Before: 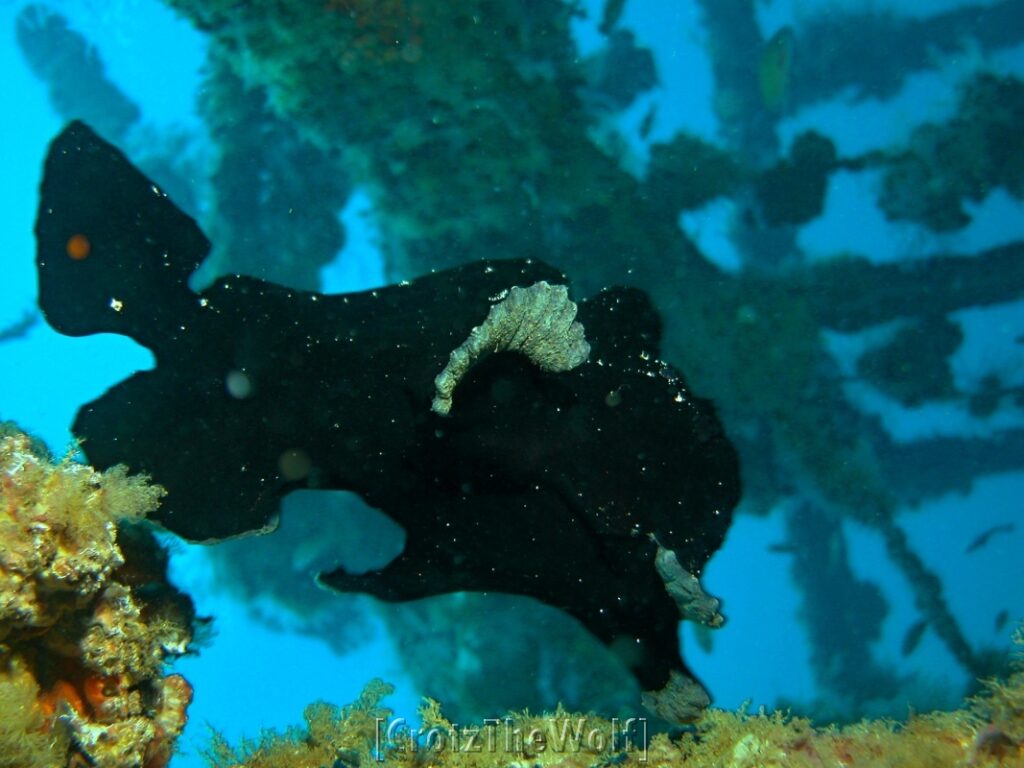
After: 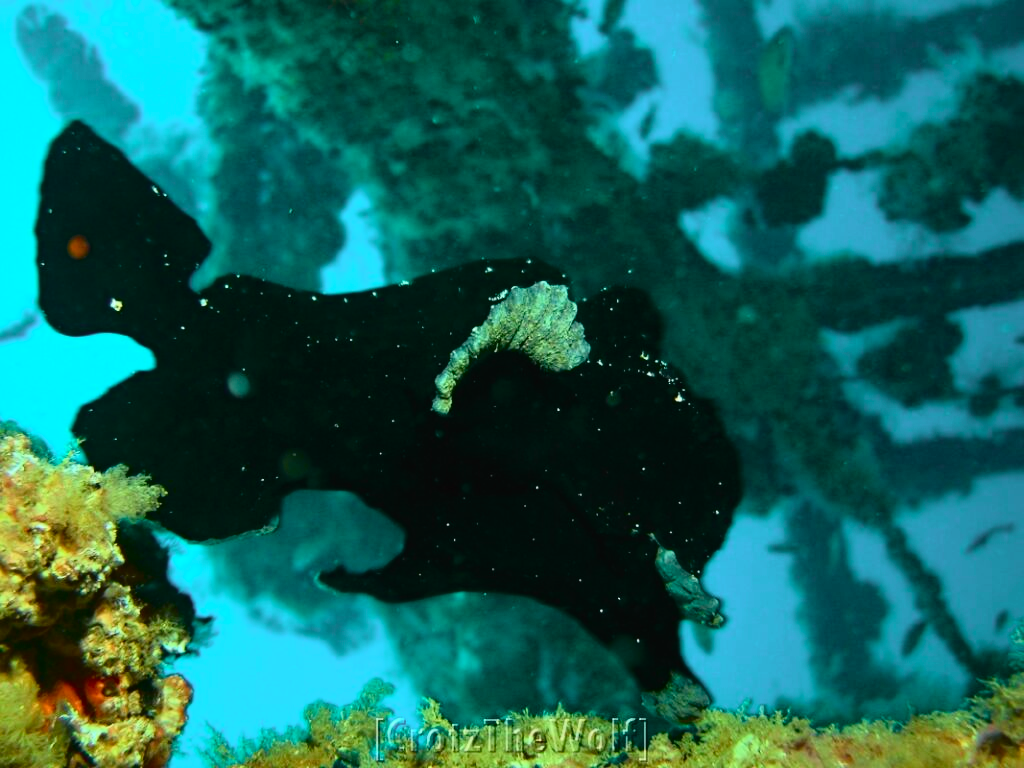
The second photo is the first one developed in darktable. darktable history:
tone curve: curves: ch0 [(0, 0.014) (0.17, 0.099) (0.398, 0.423) (0.725, 0.828) (0.872, 0.918) (1, 0.981)]; ch1 [(0, 0) (0.402, 0.36) (0.489, 0.491) (0.5, 0.503) (0.515, 0.52) (0.545, 0.572) (0.615, 0.662) (0.701, 0.725) (1, 1)]; ch2 [(0, 0) (0.42, 0.458) (0.485, 0.499) (0.503, 0.503) (0.531, 0.542) (0.561, 0.594) (0.644, 0.694) (0.717, 0.753) (1, 0.991)], color space Lab, independent channels, preserve colors none
